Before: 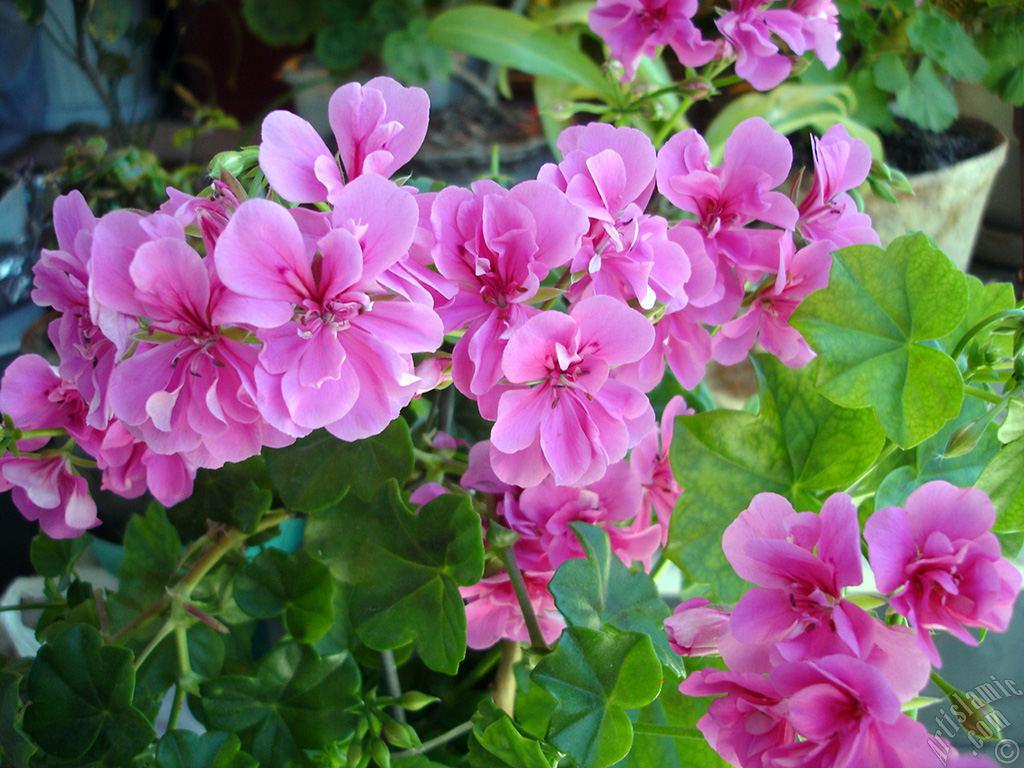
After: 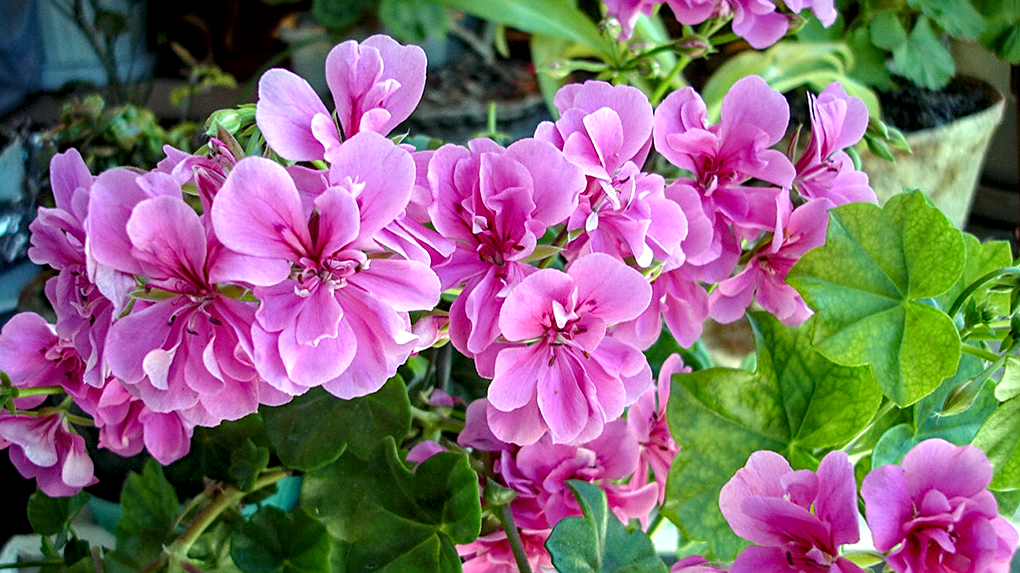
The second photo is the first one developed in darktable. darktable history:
crop: left 0.387%, top 5.469%, bottom 19.809%
sharpen: on, module defaults
haze removal: compatibility mode true, adaptive false
local contrast: detail 150%
